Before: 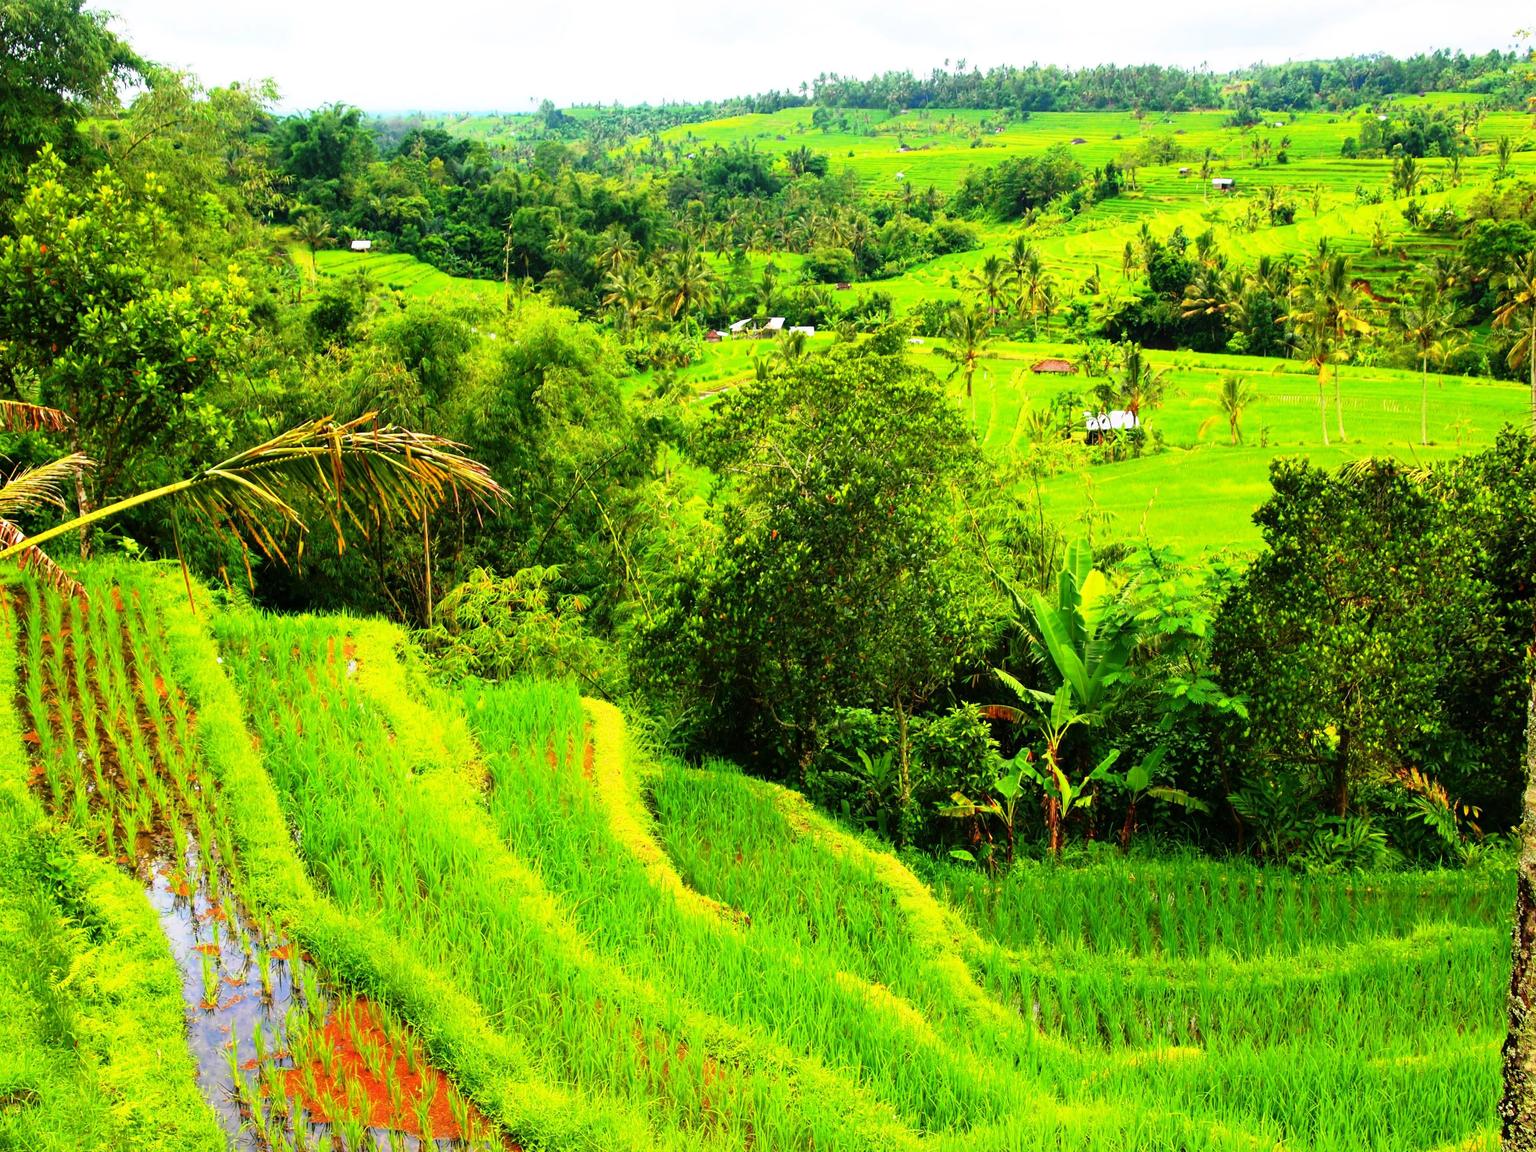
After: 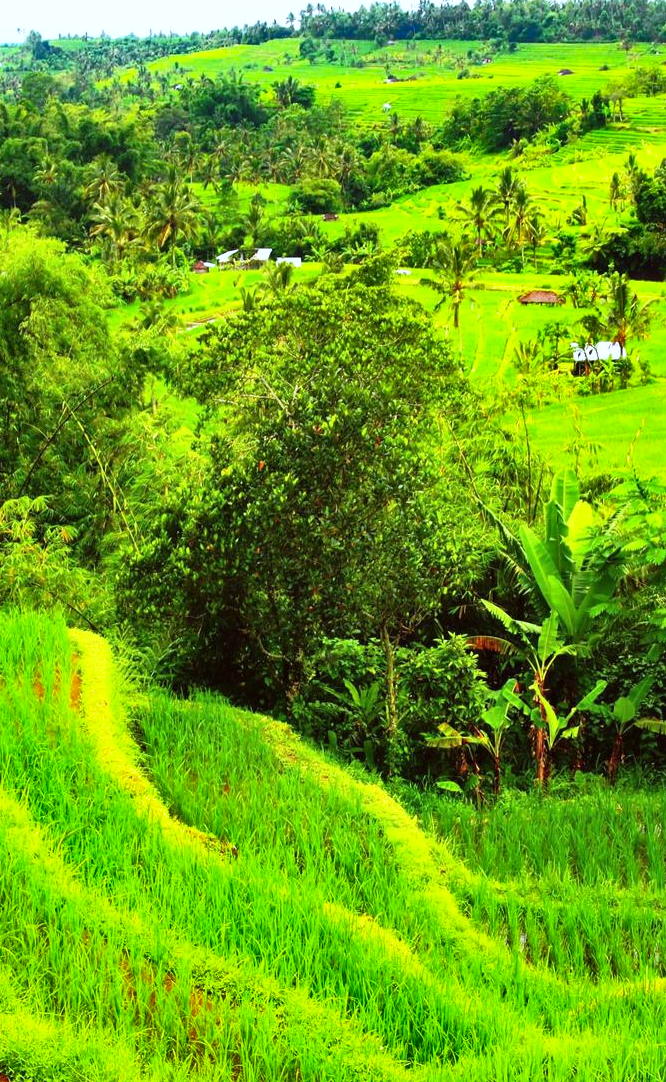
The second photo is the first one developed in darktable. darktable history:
white balance: red 0.931, blue 1.11
exposure: exposure 0.15 EV, compensate highlight preservation false
color balance: mode lift, gamma, gain (sRGB), lift [1, 1.049, 1, 1]
shadows and highlights: low approximation 0.01, soften with gaussian
crop: left 33.452%, top 6.025%, right 23.155%
